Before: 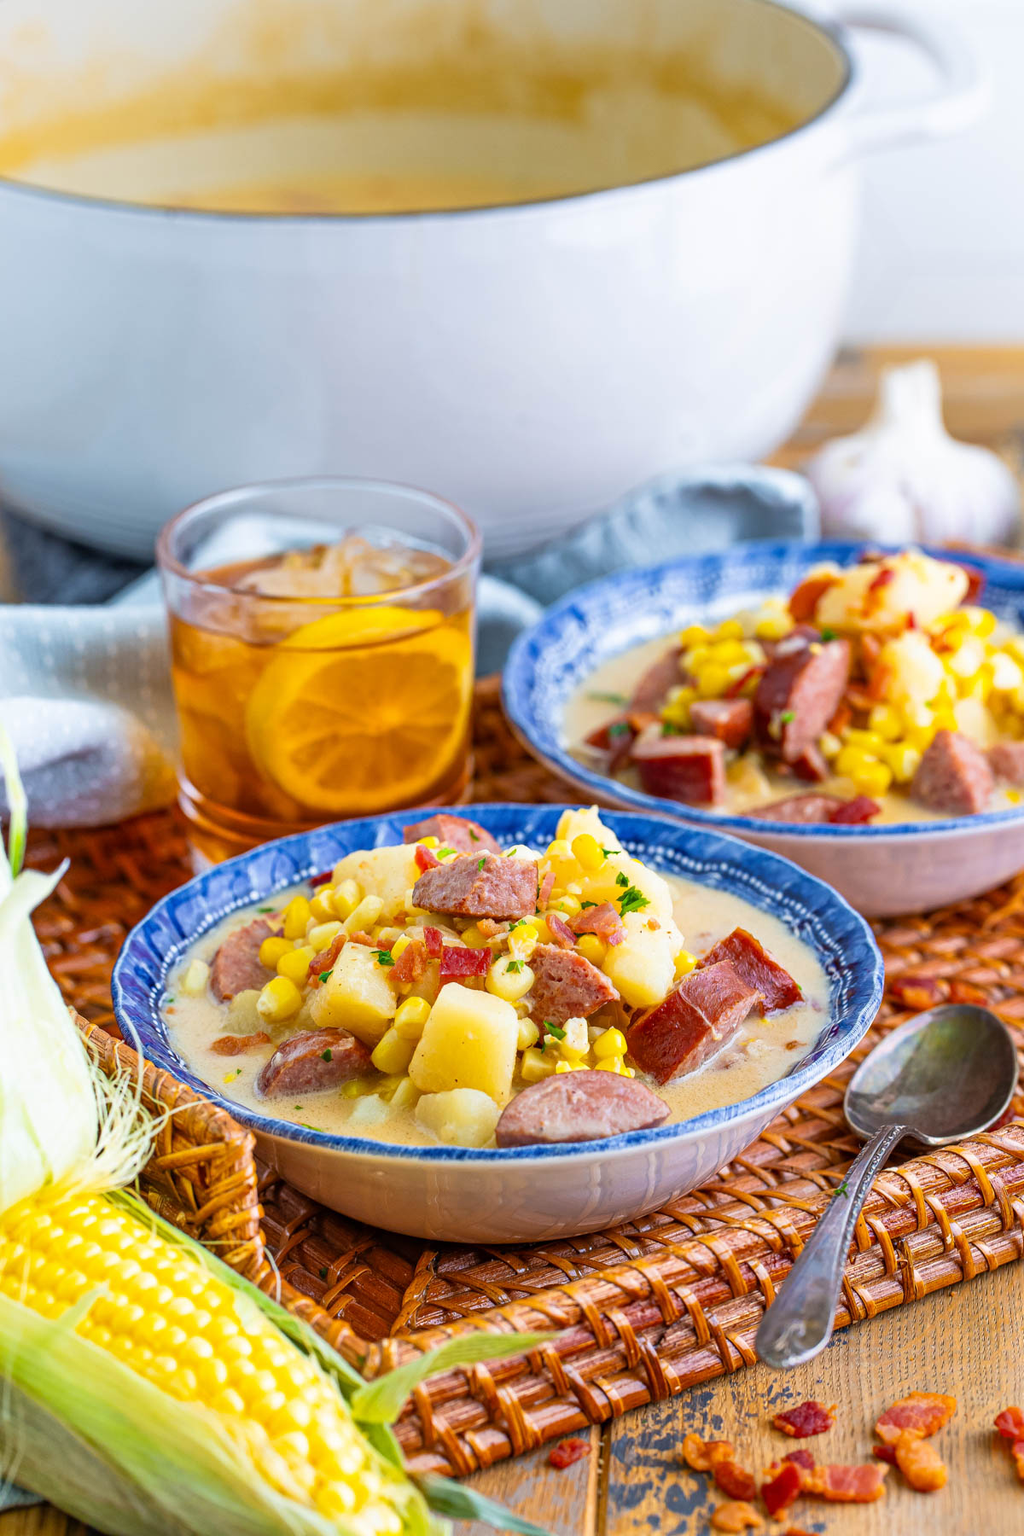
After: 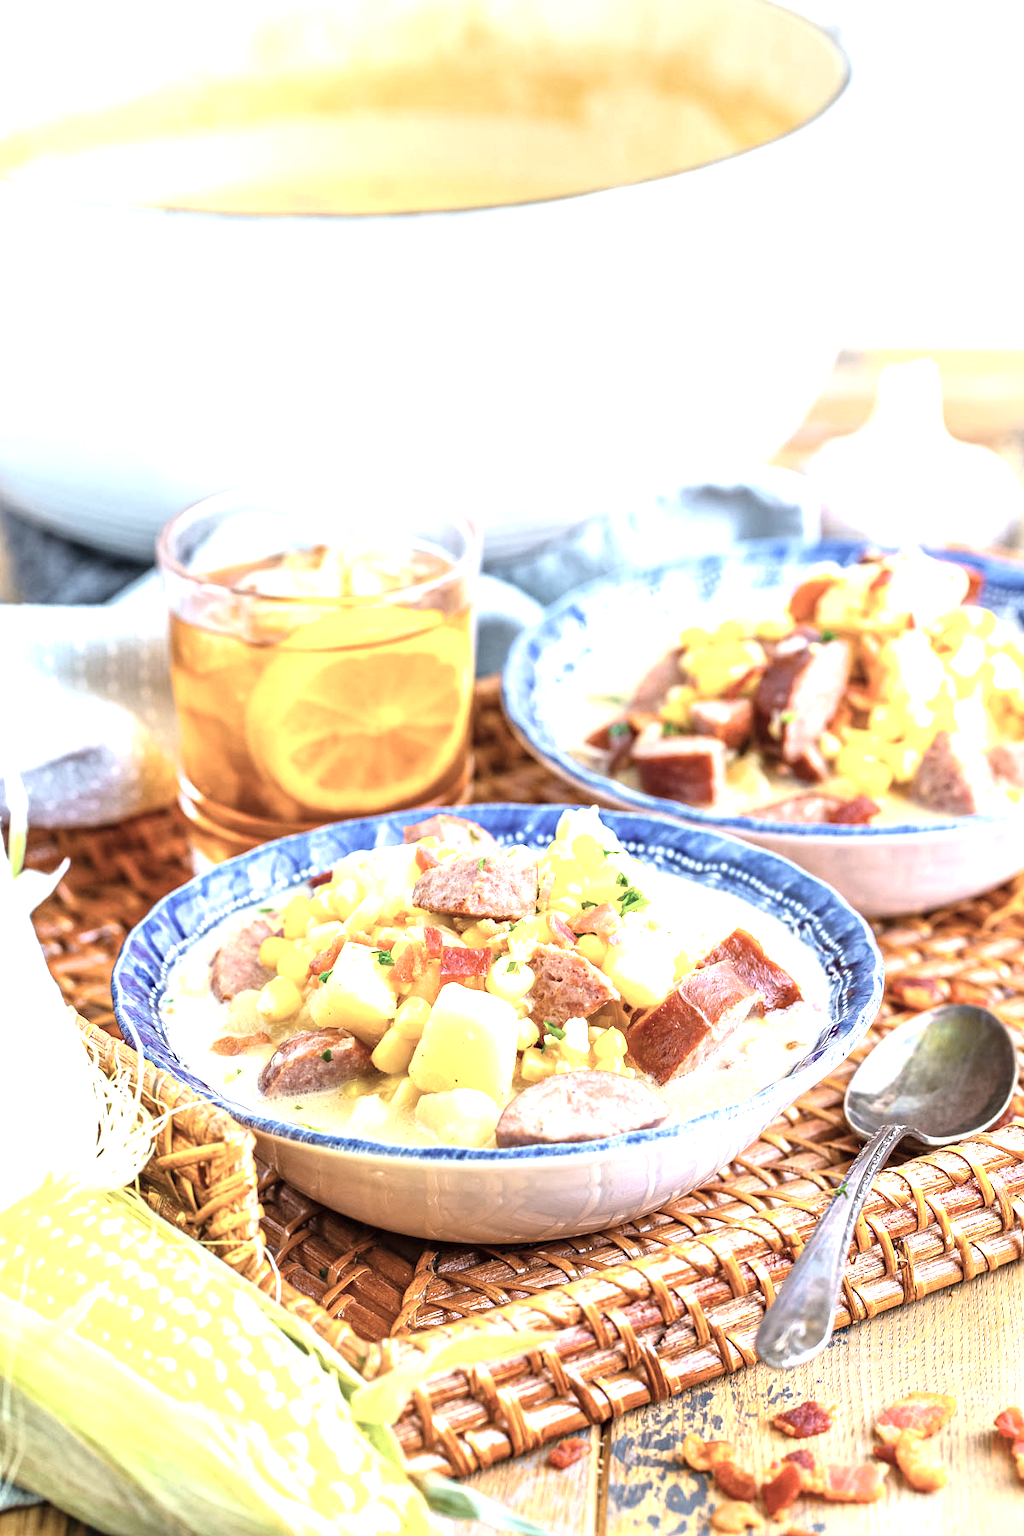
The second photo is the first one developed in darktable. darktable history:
contrast brightness saturation: contrast 0.1, saturation -0.36
exposure: black level correction 0, exposure 1.4 EV, compensate highlight preservation false
